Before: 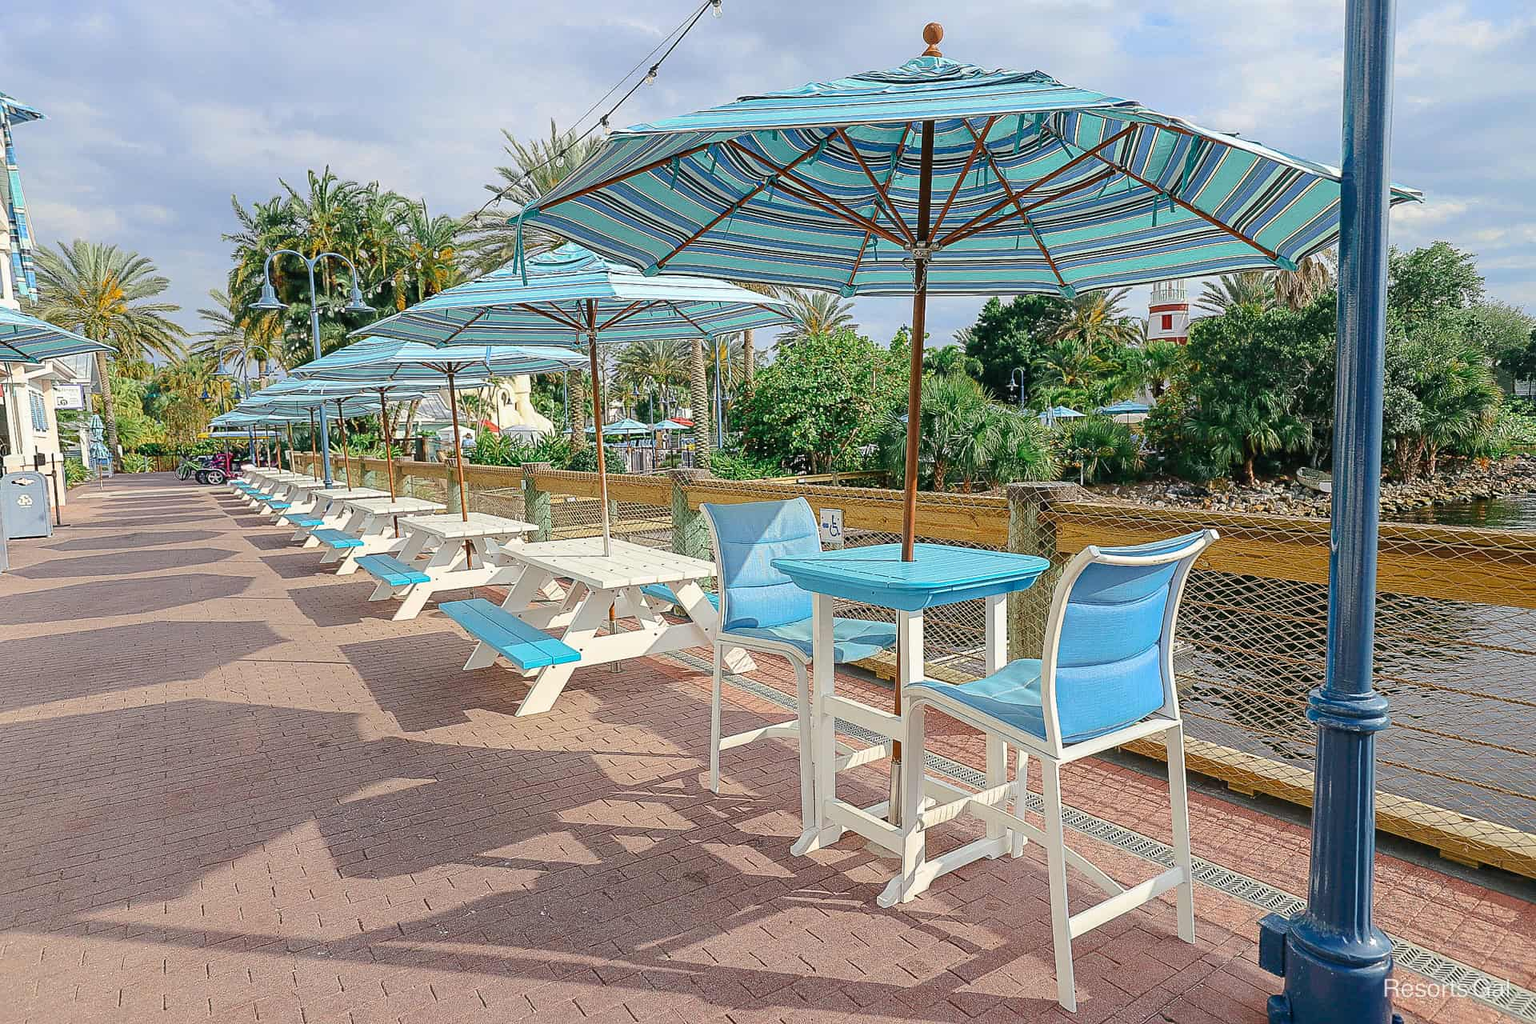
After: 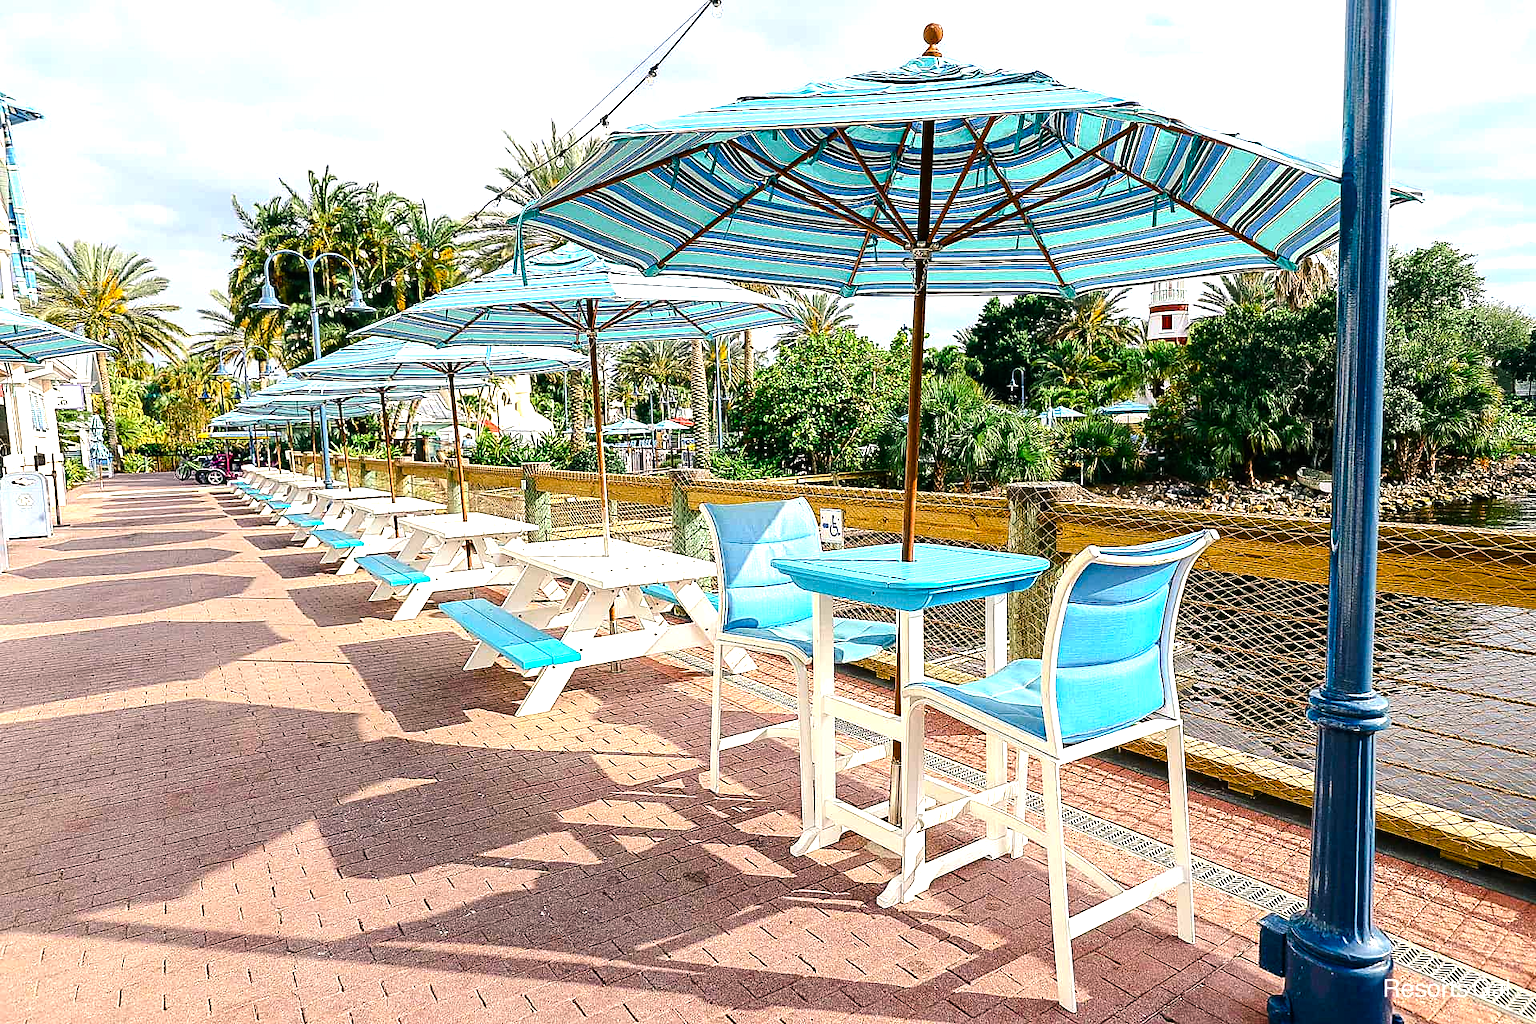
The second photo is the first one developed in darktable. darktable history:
tone equalizer: -8 EV -0.768 EV, -7 EV -0.708 EV, -6 EV -0.625 EV, -5 EV -0.403 EV, -3 EV 0.39 EV, -2 EV 0.6 EV, -1 EV 0.688 EV, +0 EV 0.76 EV, edges refinement/feathering 500, mask exposure compensation -1.57 EV, preserve details no
color balance rgb: highlights gain › chroma 1.656%, highlights gain › hue 55.95°, white fulcrum 0.081 EV, linear chroma grading › global chroma 9.456%, perceptual saturation grading › global saturation 20%, perceptual saturation grading › highlights -25.746%, perceptual saturation grading › shadows 25.855%, global vibrance 24.996%, contrast 20.488%
